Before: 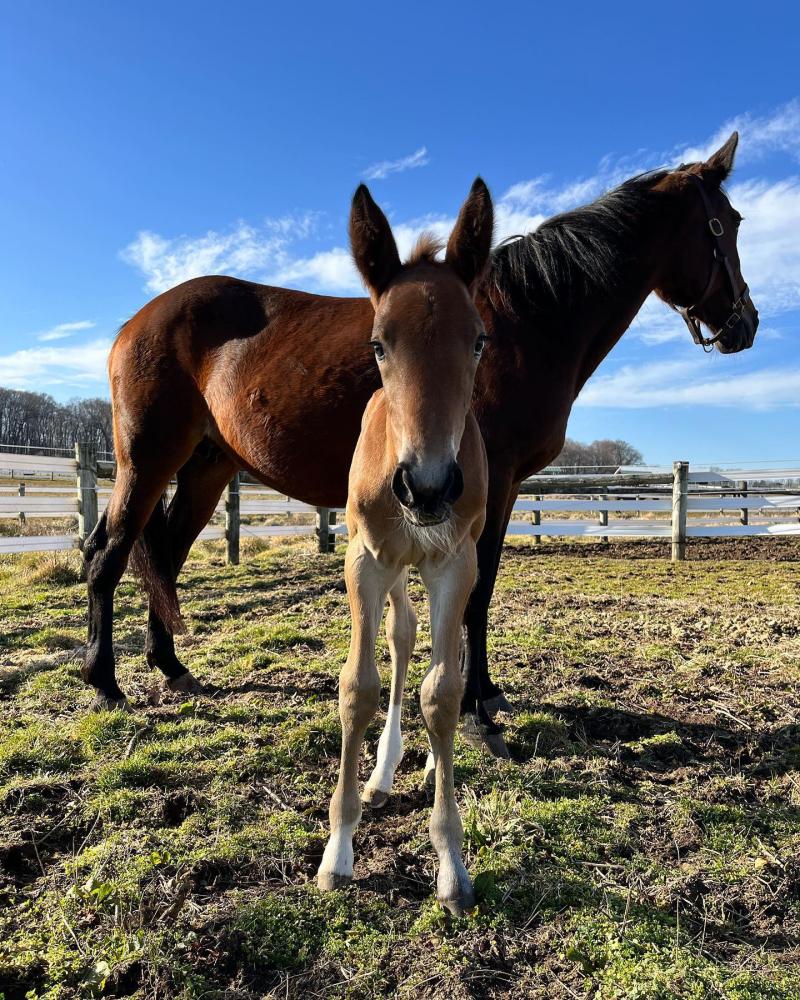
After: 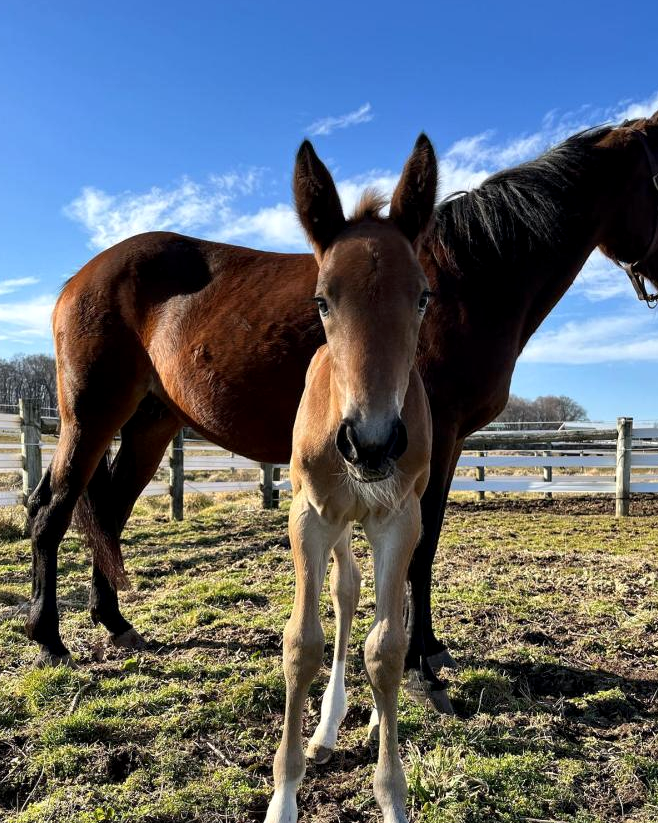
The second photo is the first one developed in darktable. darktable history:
crop and rotate: left 7.064%, top 4.489%, right 10.596%, bottom 13.114%
local contrast: highlights 105%, shadows 101%, detail 119%, midtone range 0.2
